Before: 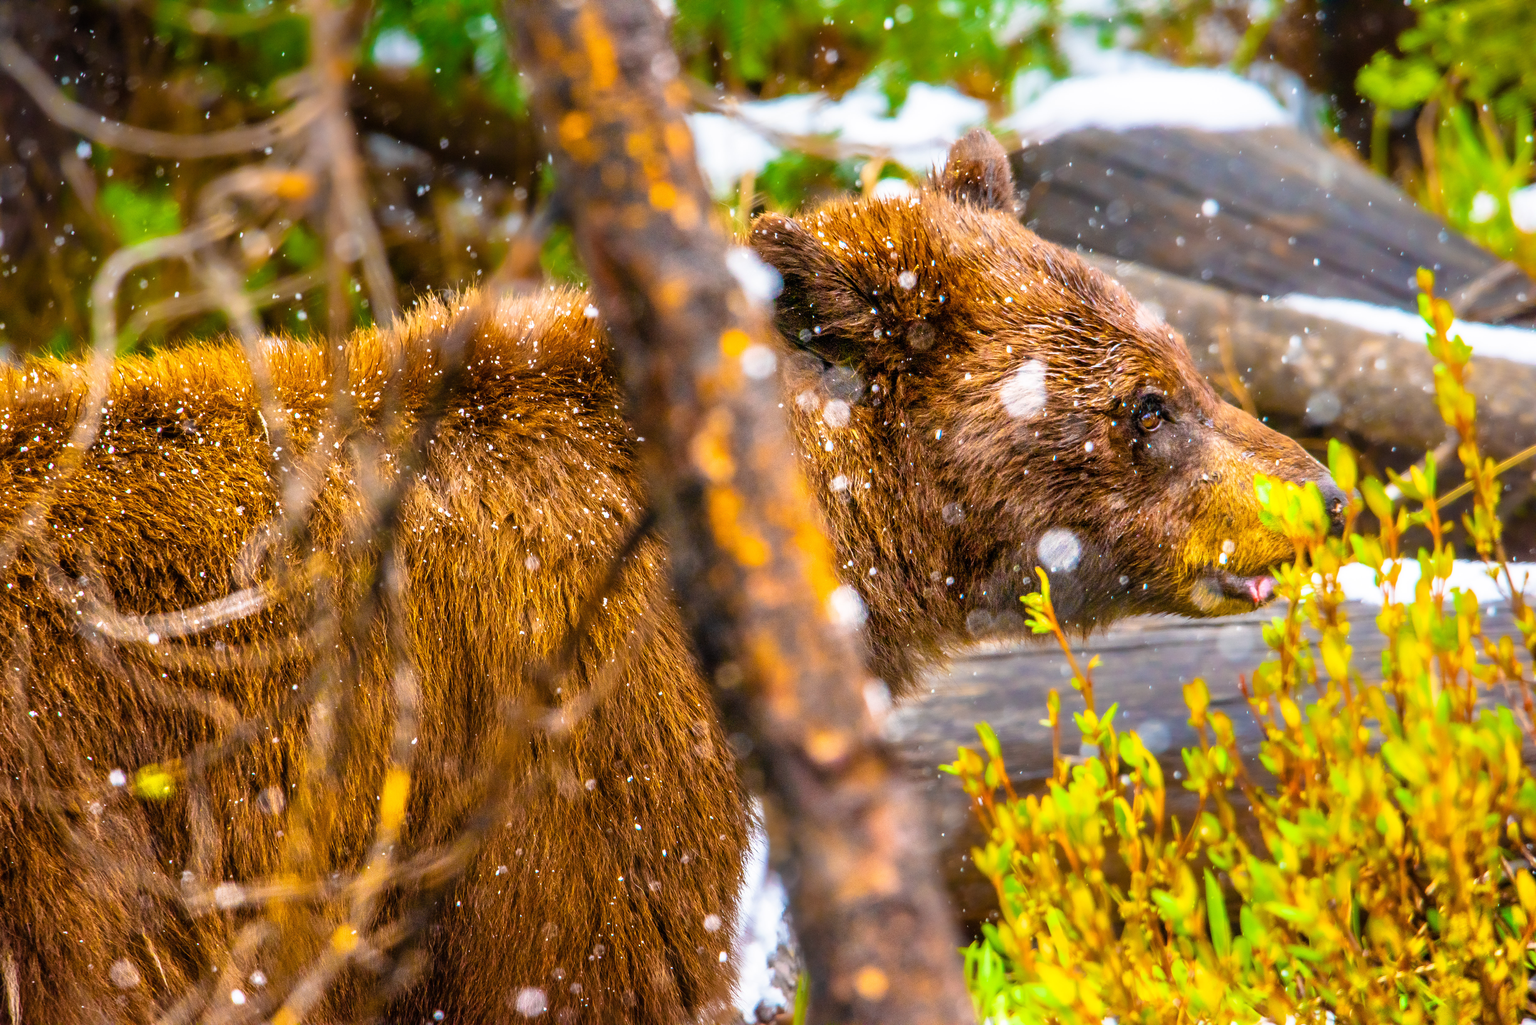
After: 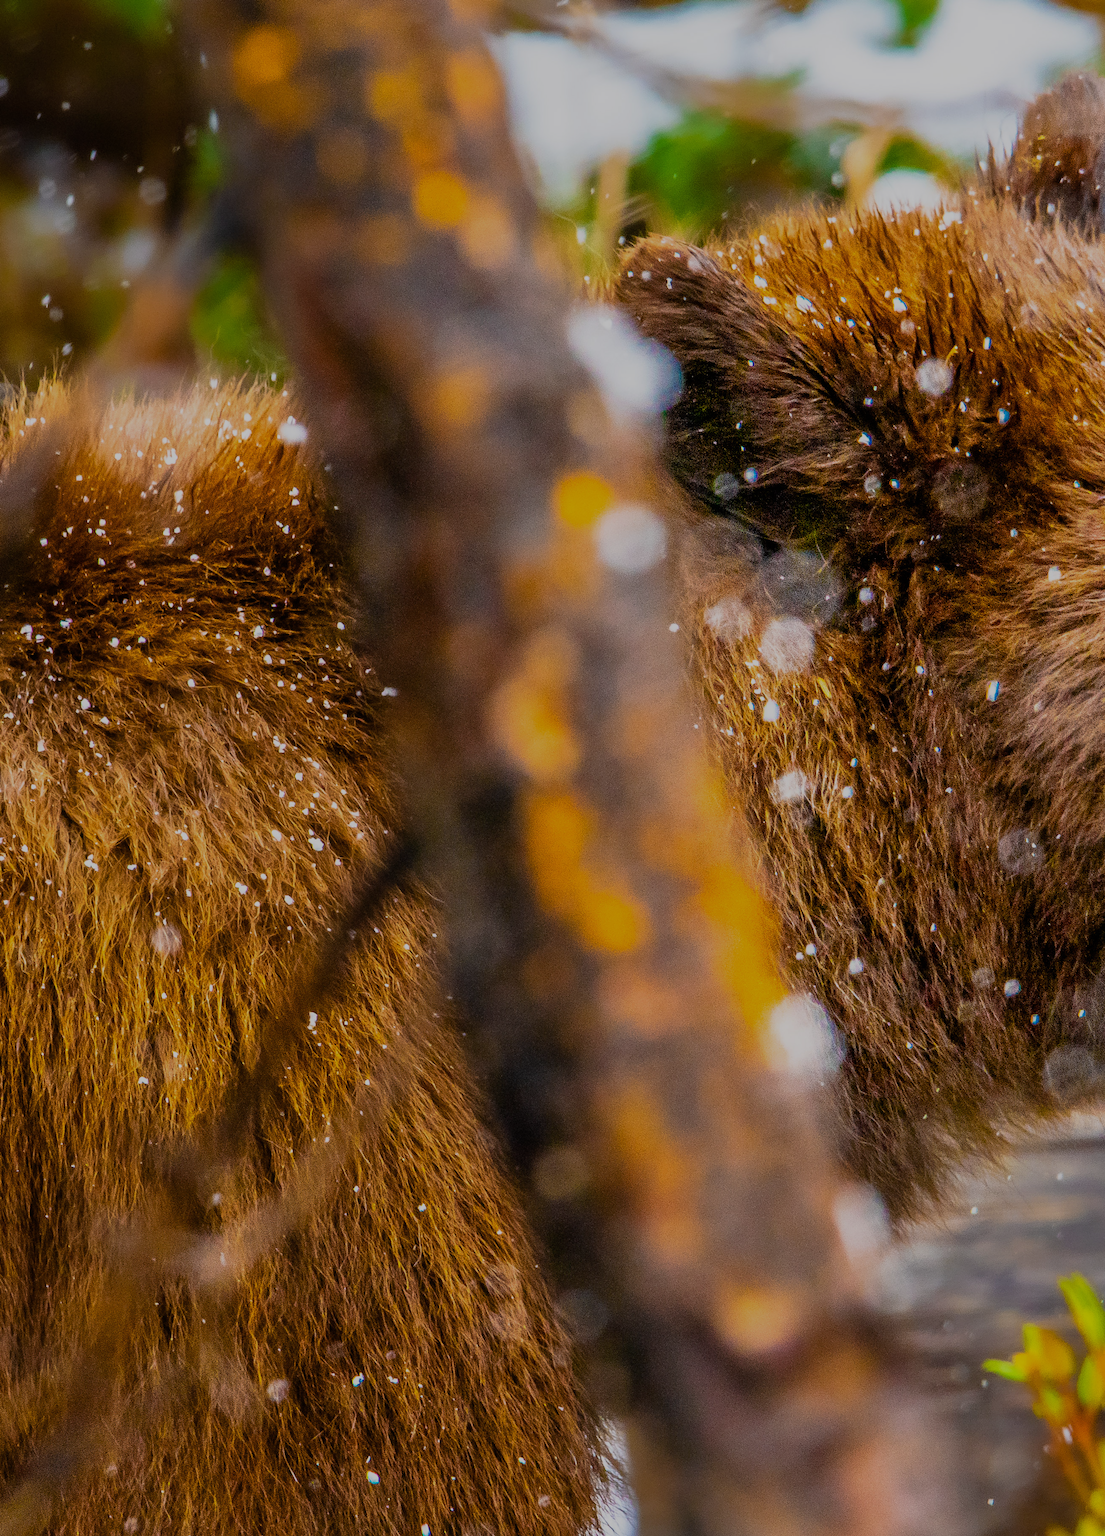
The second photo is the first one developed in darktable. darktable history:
rotate and perspective: rotation 0.8°, automatic cropping off
crop and rotate: left 29.476%, top 10.214%, right 35.32%, bottom 17.333%
exposure: black level correction 0, exposure 1 EV, compensate exposure bias true, compensate highlight preservation false
